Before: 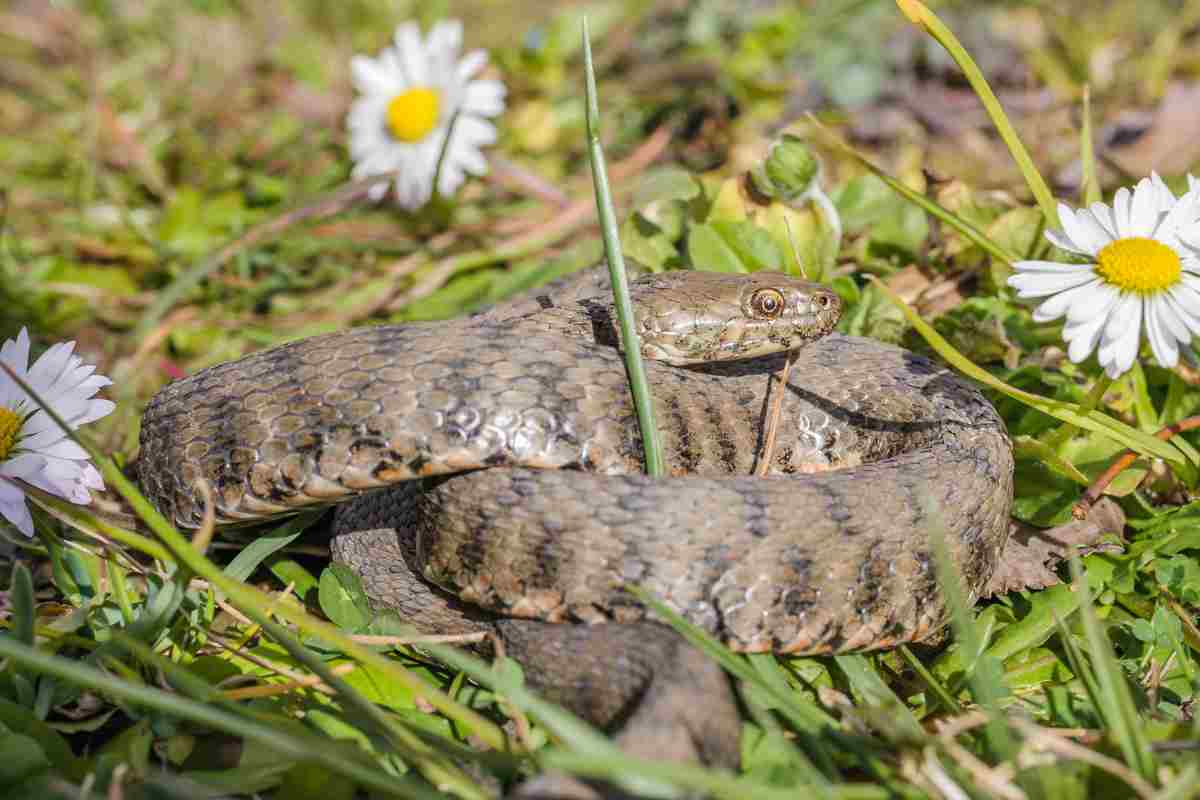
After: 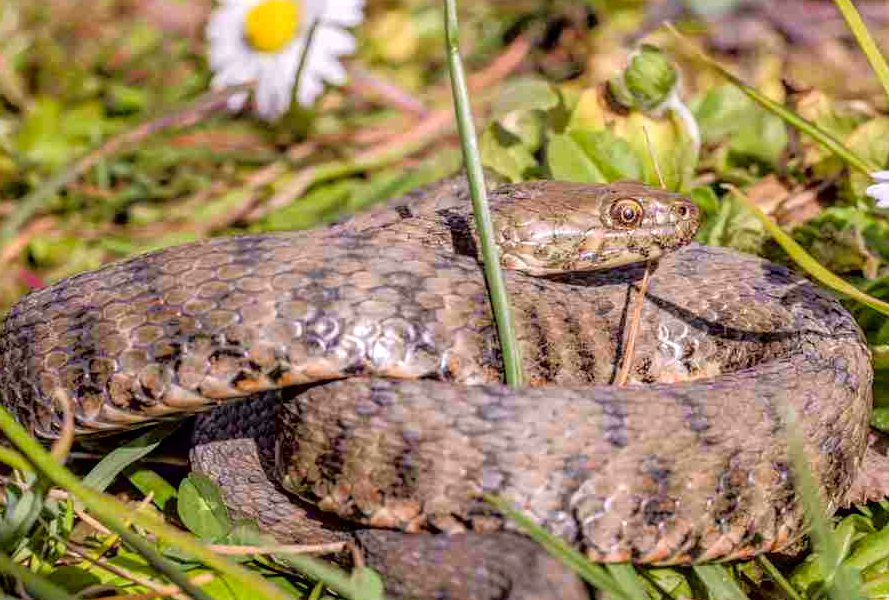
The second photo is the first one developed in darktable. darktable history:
crop and rotate: left 11.829%, top 11.328%, right 14.07%, bottom 13.643%
local contrast: on, module defaults
tone curve: curves: ch0 [(0, 0) (0.126, 0.061) (0.362, 0.382) (0.498, 0.498) (0.706, 0.712) (1, 1)]; ch1 [(0, 0) (0.5, 0.522) (0.55, 0.586) (1, 1)]; ch2 [(0, 0) (0.44, 0.424) (0.5, 0.482) (0.537, 0.538) (1, 1)], color space Lab, independent channels, preserve colors none
